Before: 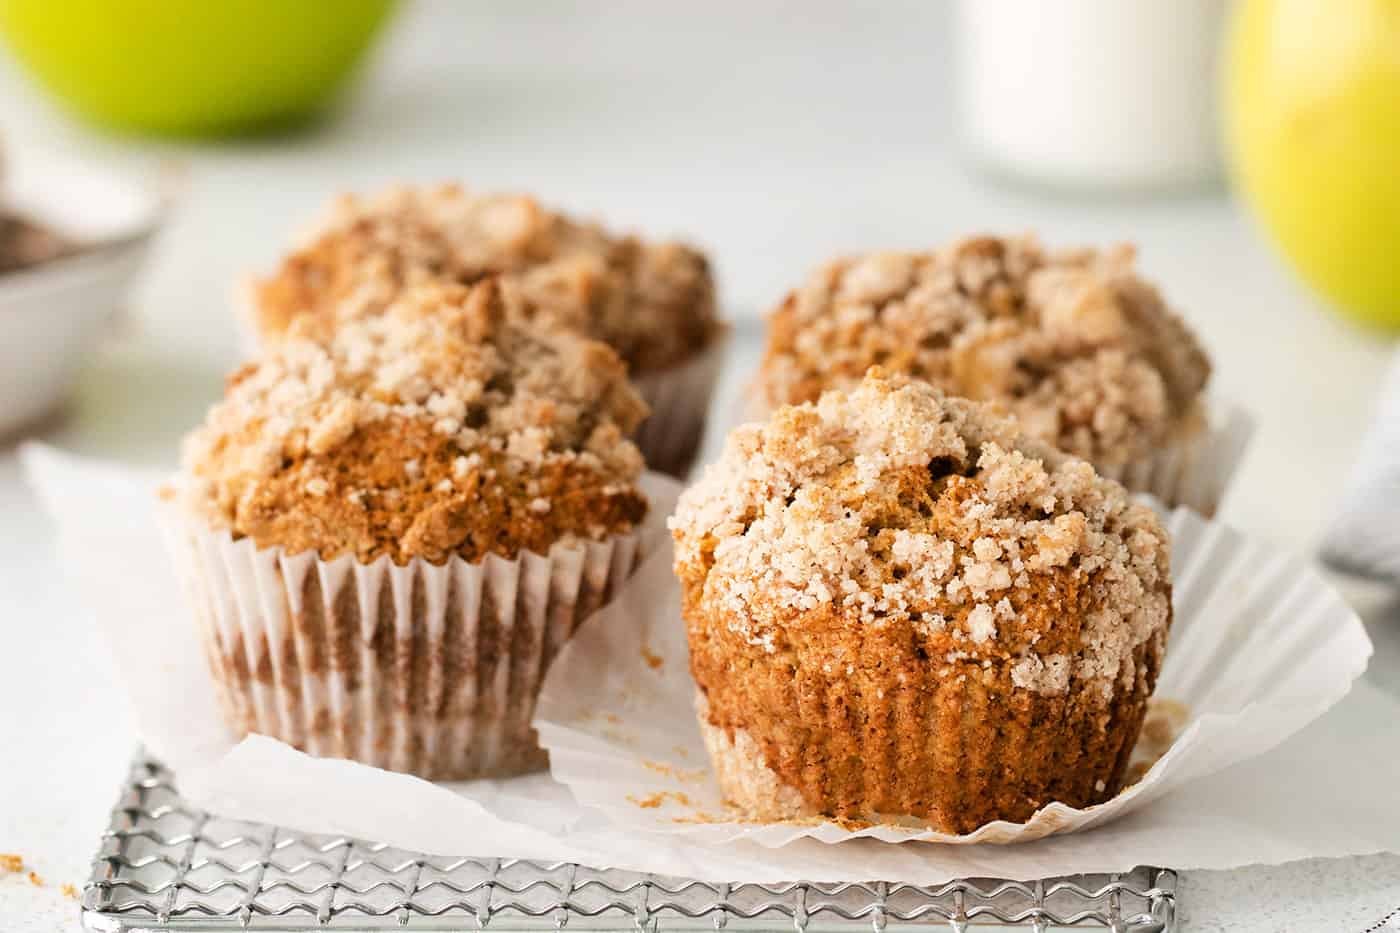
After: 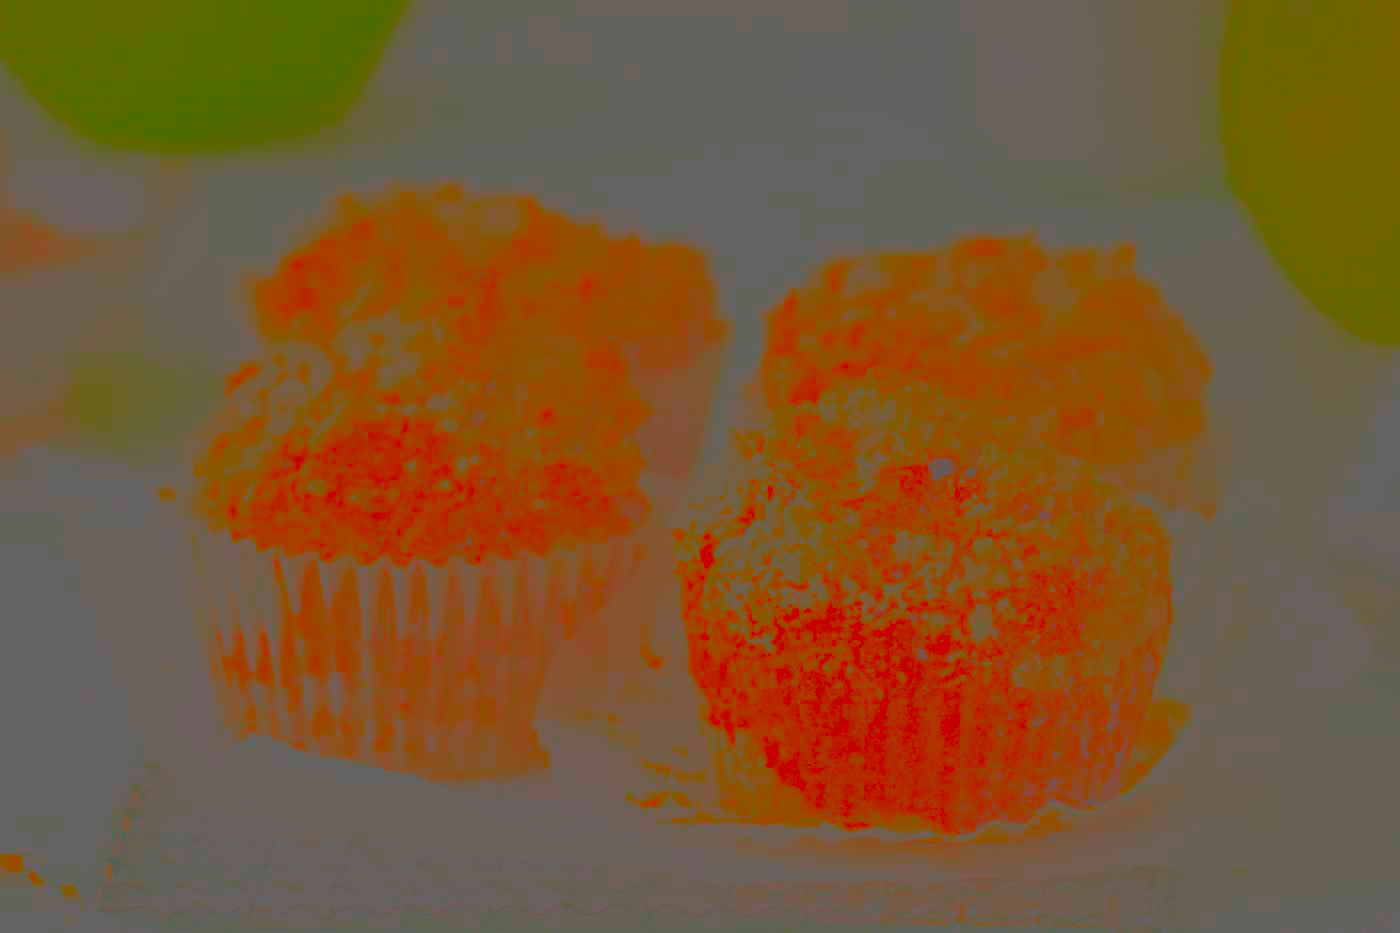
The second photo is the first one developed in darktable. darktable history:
shadows and highlights: low approximation 0.01, soften with gaussian
contrast brightness saturation: contrast -0.971, brightness -0.178, saturation 0.732
